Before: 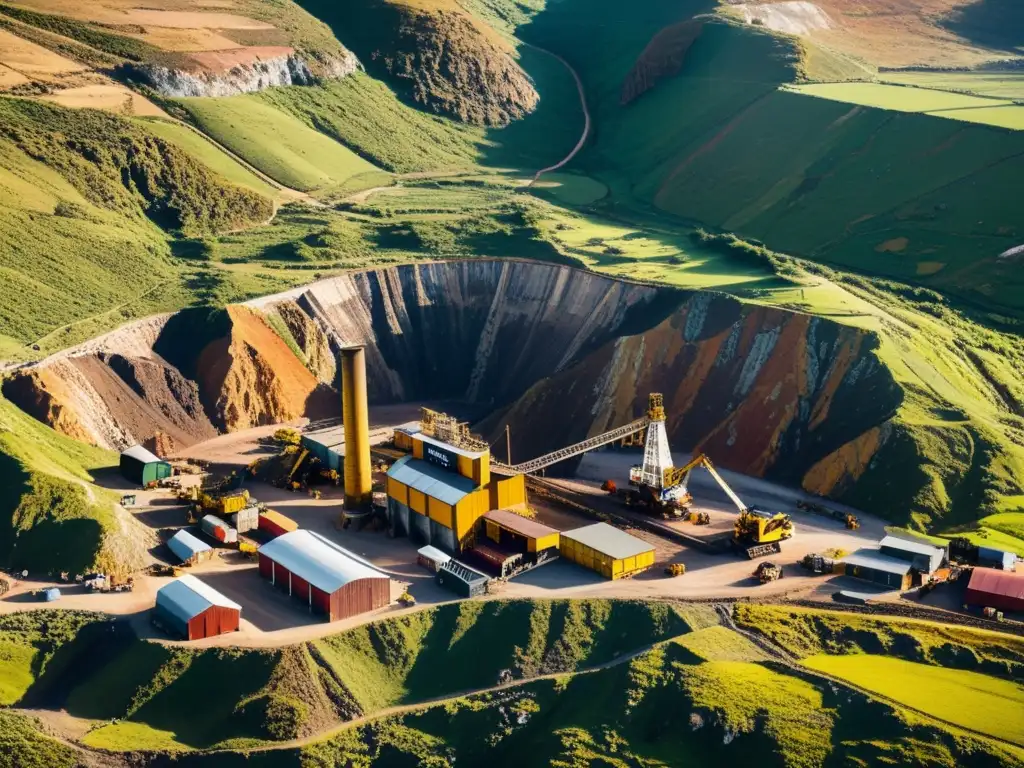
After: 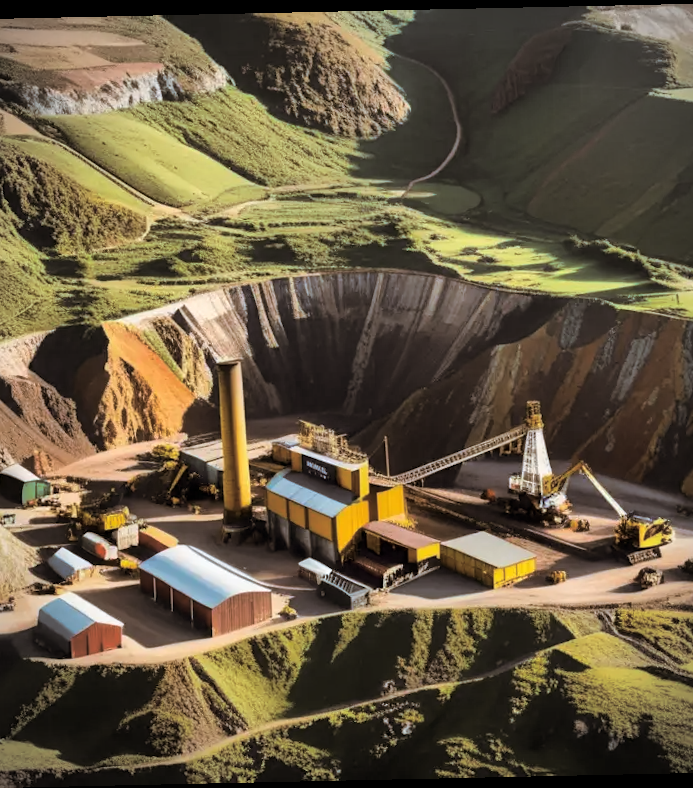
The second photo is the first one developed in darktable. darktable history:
crop and rotate: left 12.673%, right 20.66%
local contrast: mode bilateral grid, contrast 20, coarseness 50, detail 120%, midtone range 0.2
split-toning: shadows › hue 32.4°, shadows › saturation 0.51, highlights › hue 180°, highlights › saturation 0, balance -60.17, compress 55.19%
rotate and perspective: rotation -1.24°, automatic cropping off
vignetting: on, module defaults
